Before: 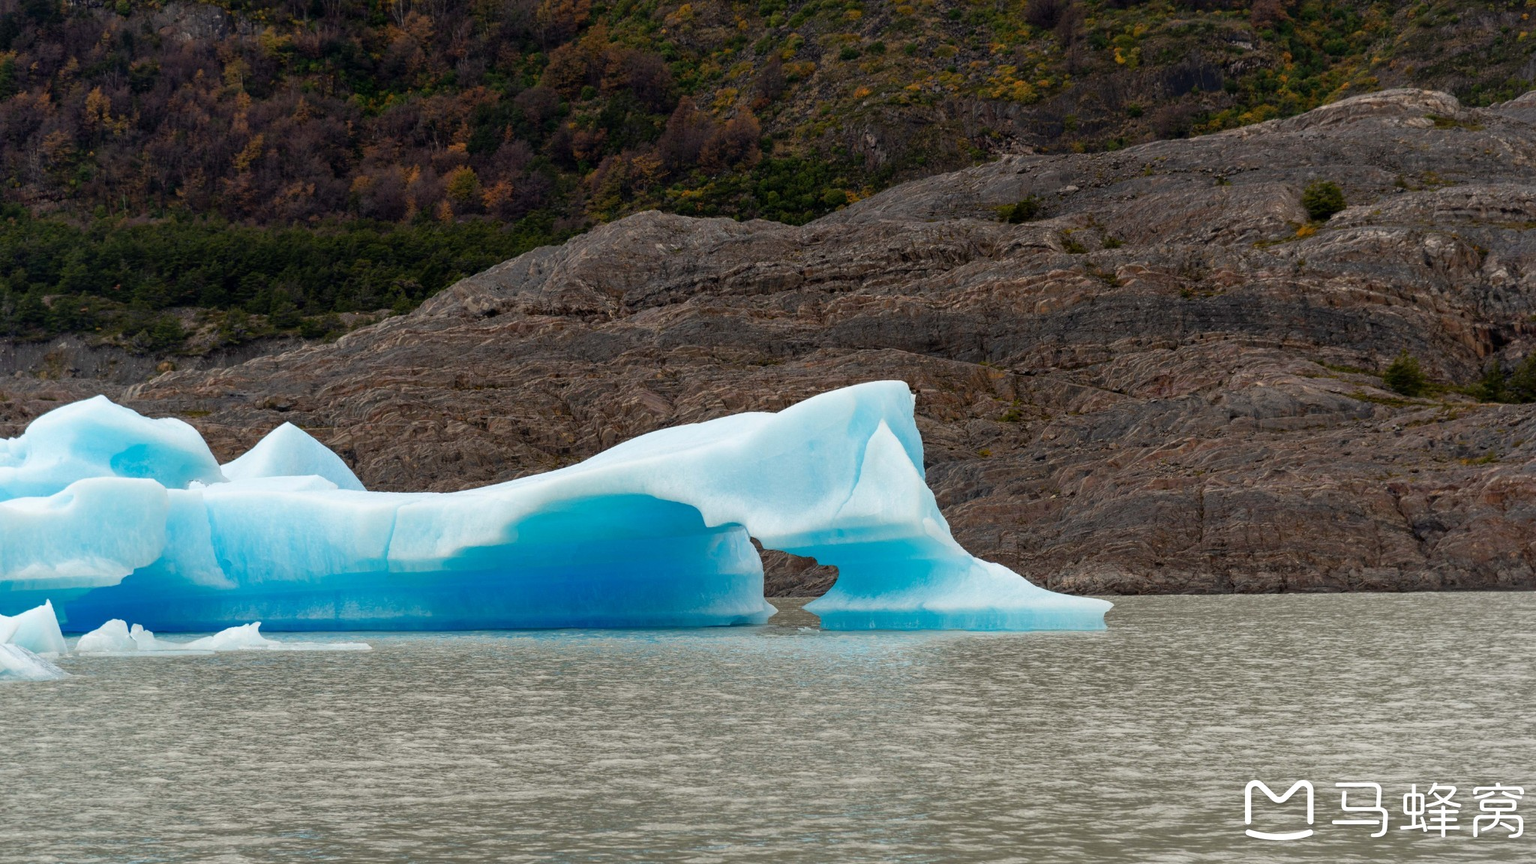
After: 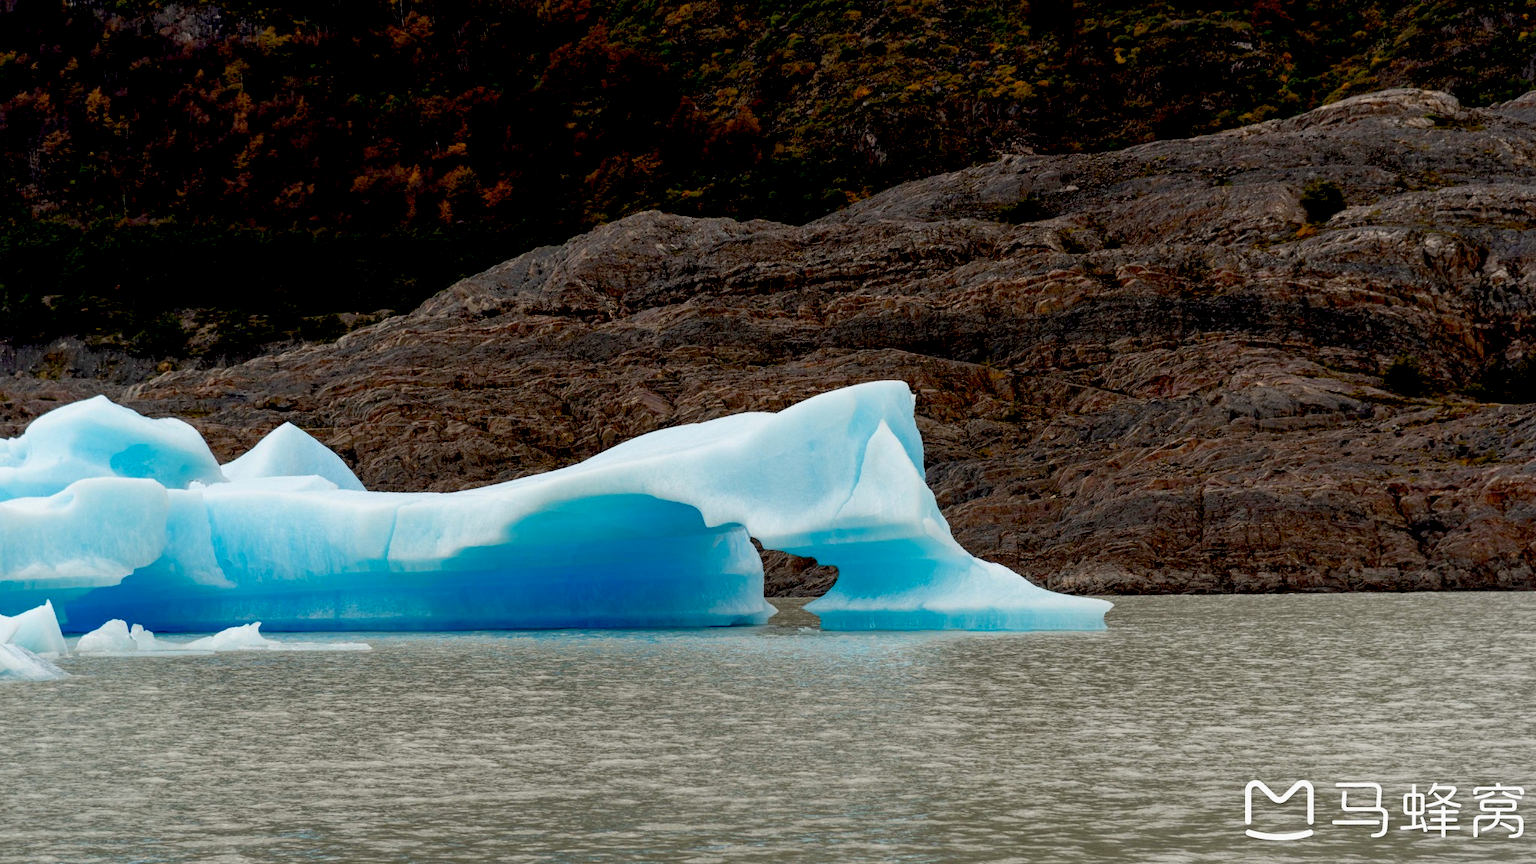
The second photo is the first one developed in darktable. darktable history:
exposure: black level correction 0.029, exposure -0.073 EV, compensate highlight preservation false
